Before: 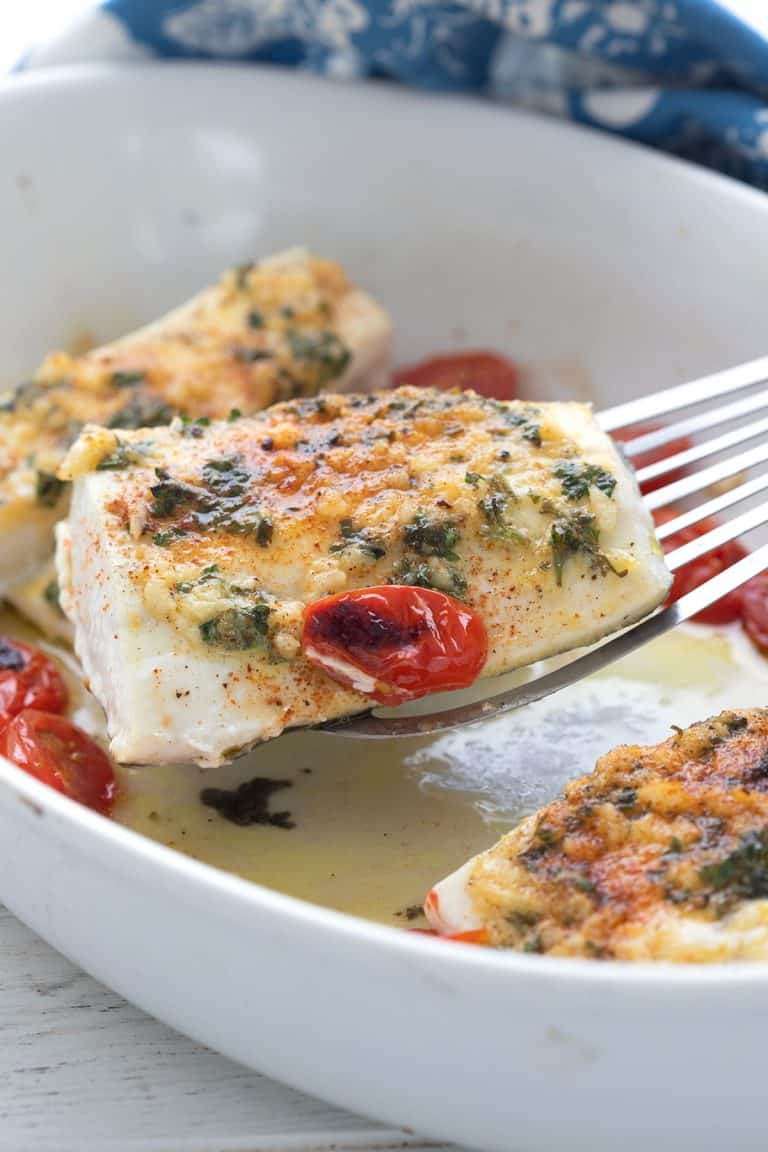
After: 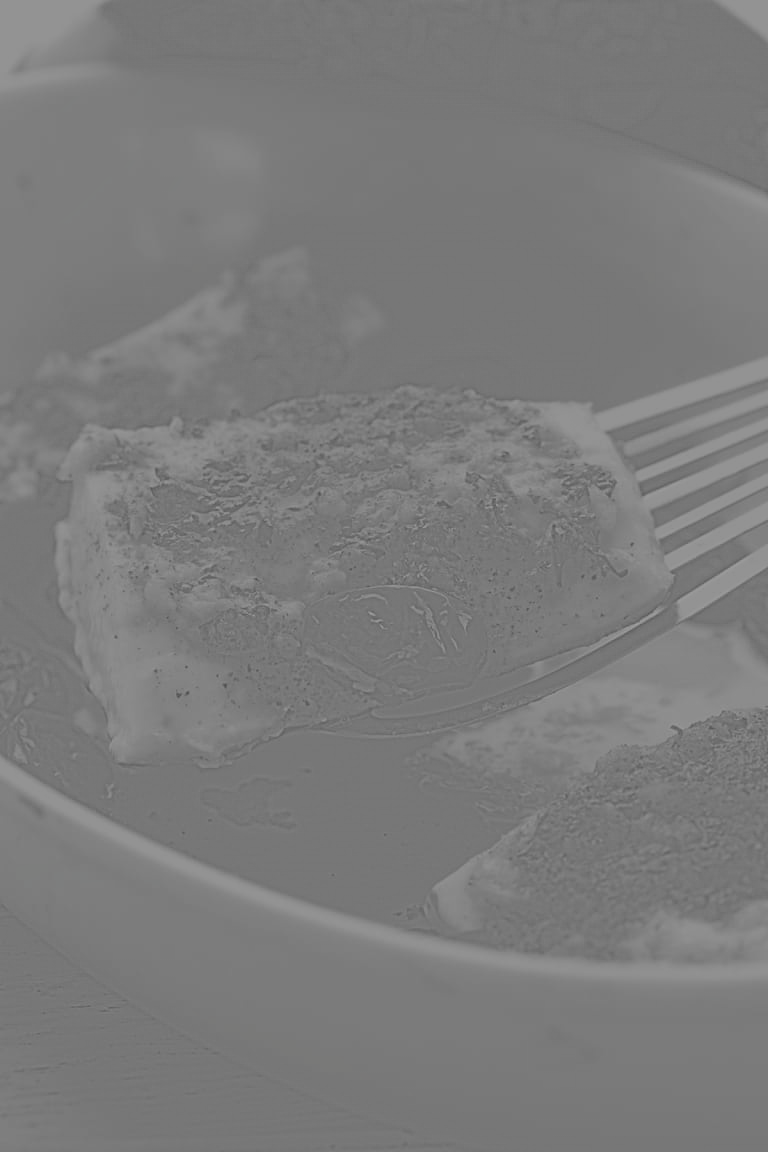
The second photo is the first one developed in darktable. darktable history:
exposure: black level correction 0, exposure 1.2 EV, compensate highlight preservation false
highpass: sharpness 6%, contrast boost 7.63%
local contrast: highlights 61%, shadows 106%, detail 107%, midtone range 0.529
color balance rgb: perceptual saturation grading › global saturation 20%, global vibrance 20%
